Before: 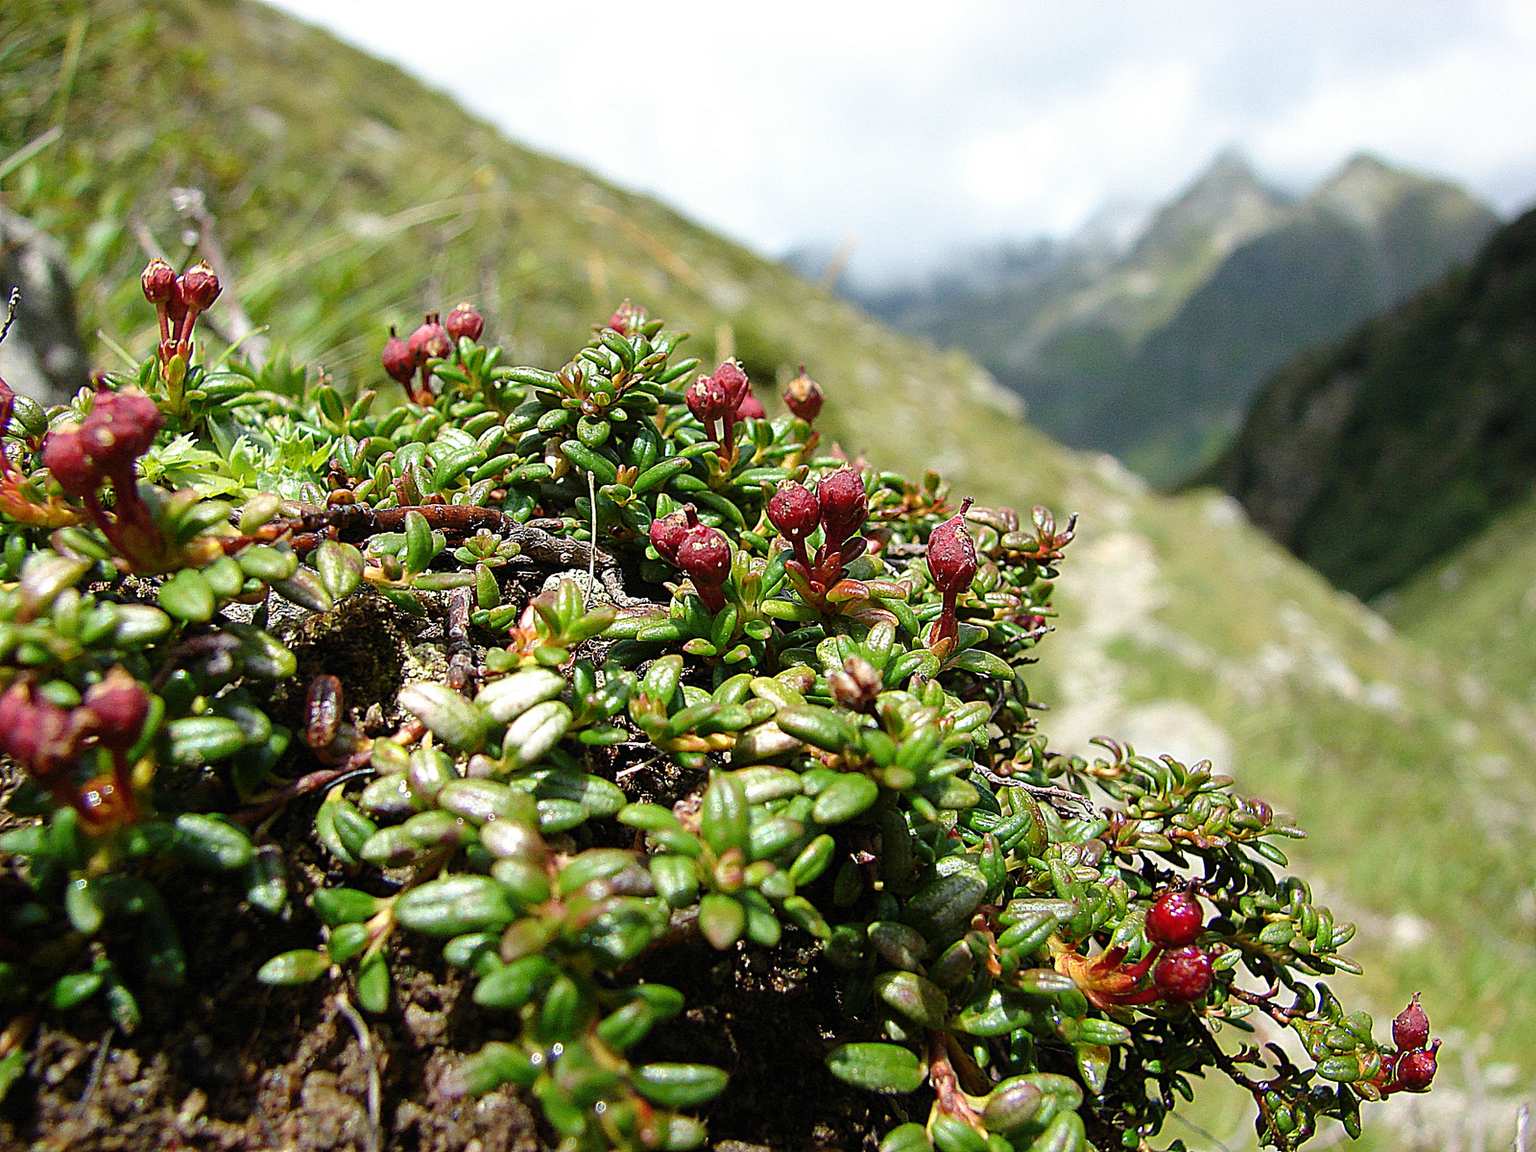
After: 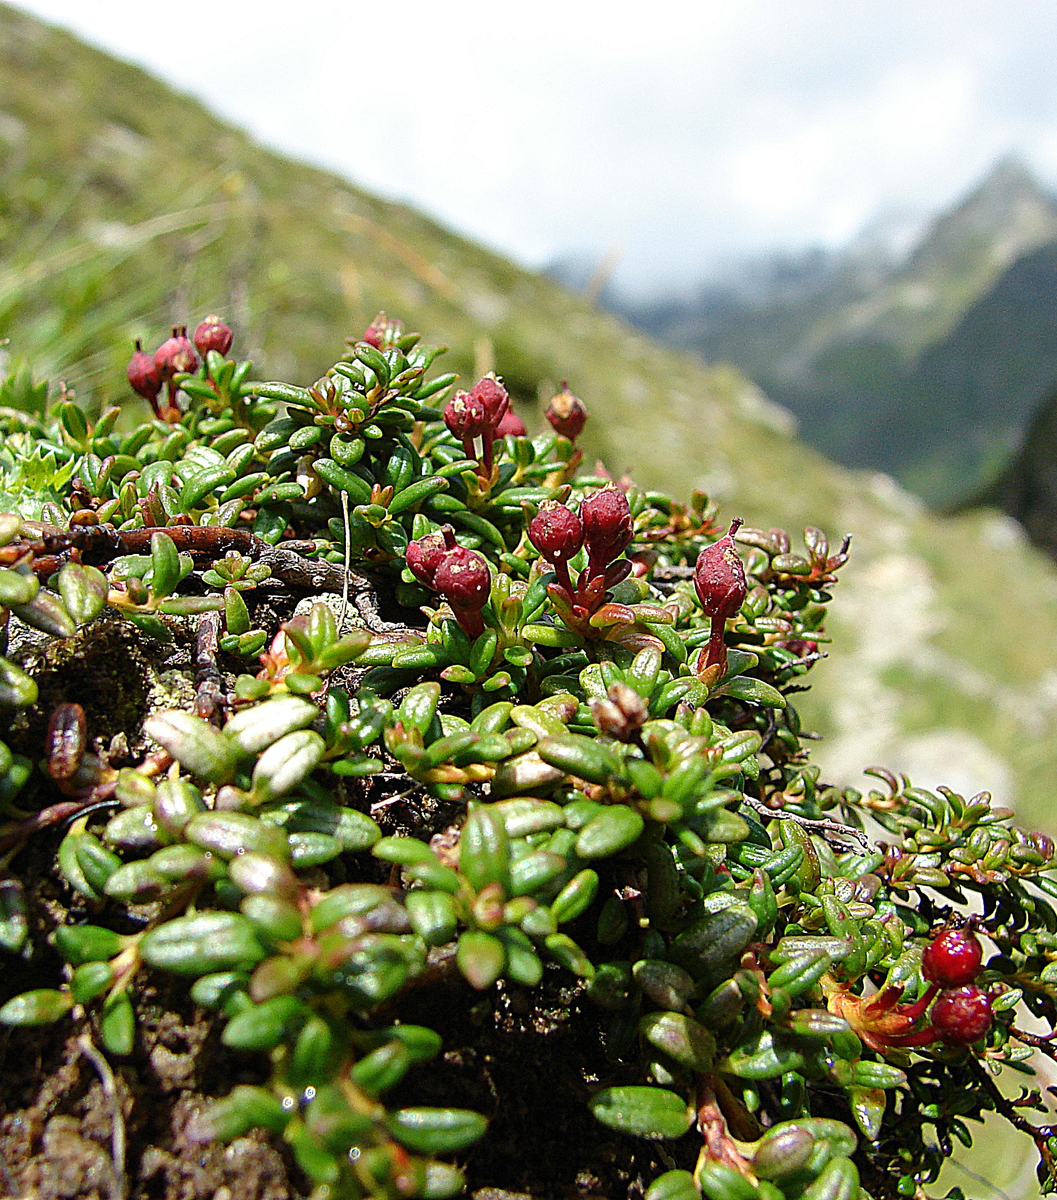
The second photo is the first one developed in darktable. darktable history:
crop: left 16.94%, right 16.96%
tone equalizer: mask exposure compensation -0.497 EV
